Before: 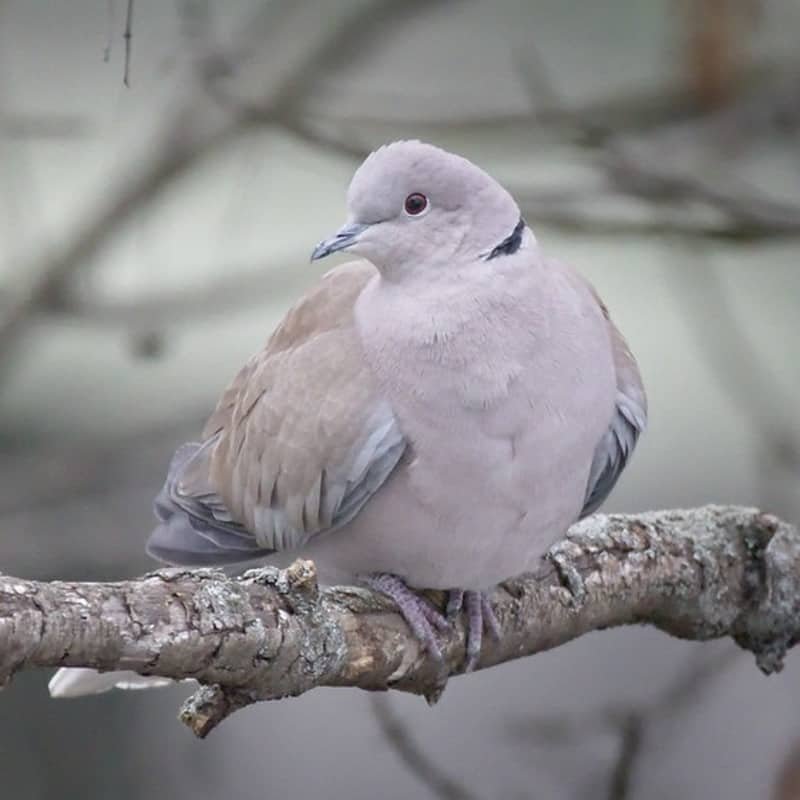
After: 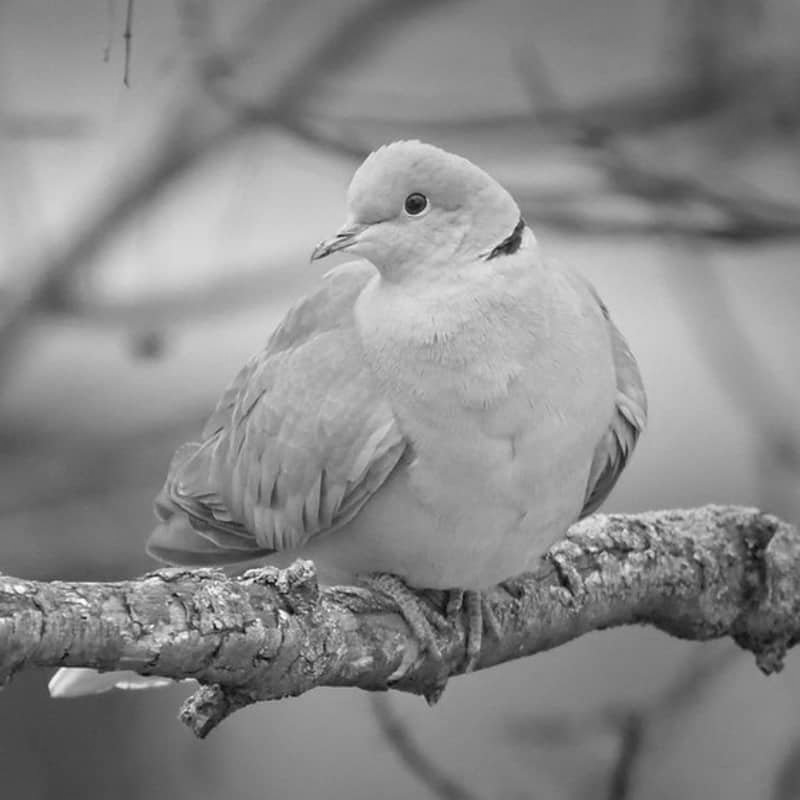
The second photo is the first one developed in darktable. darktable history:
monochrome: on, module defaults
color correction: saturation 1.1
